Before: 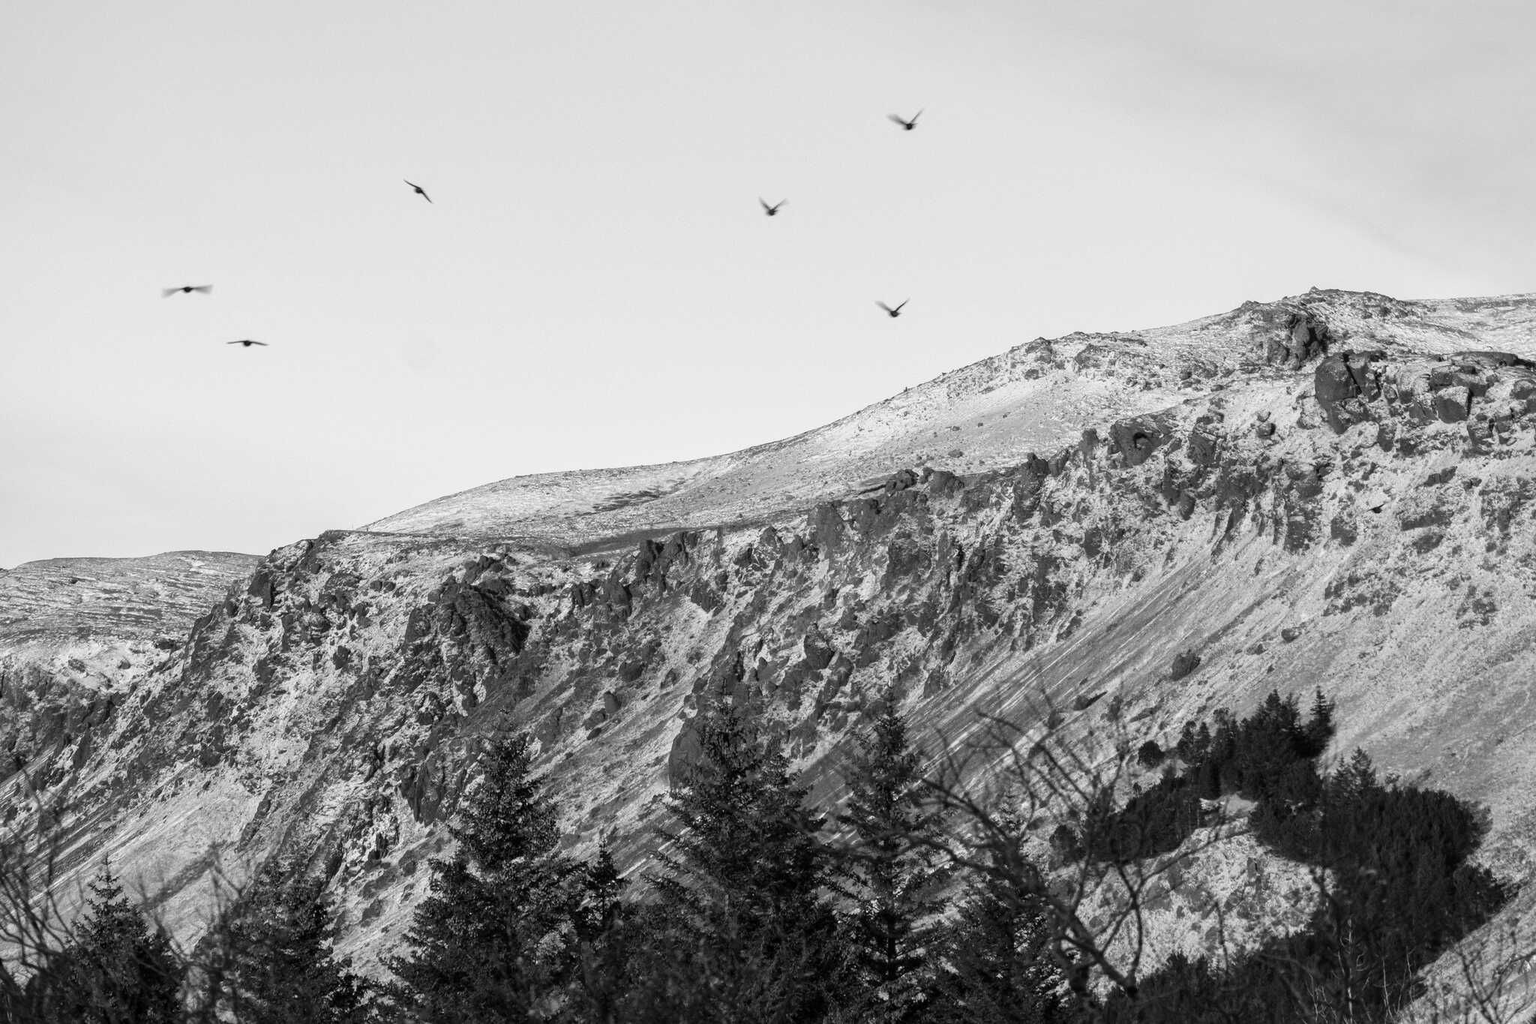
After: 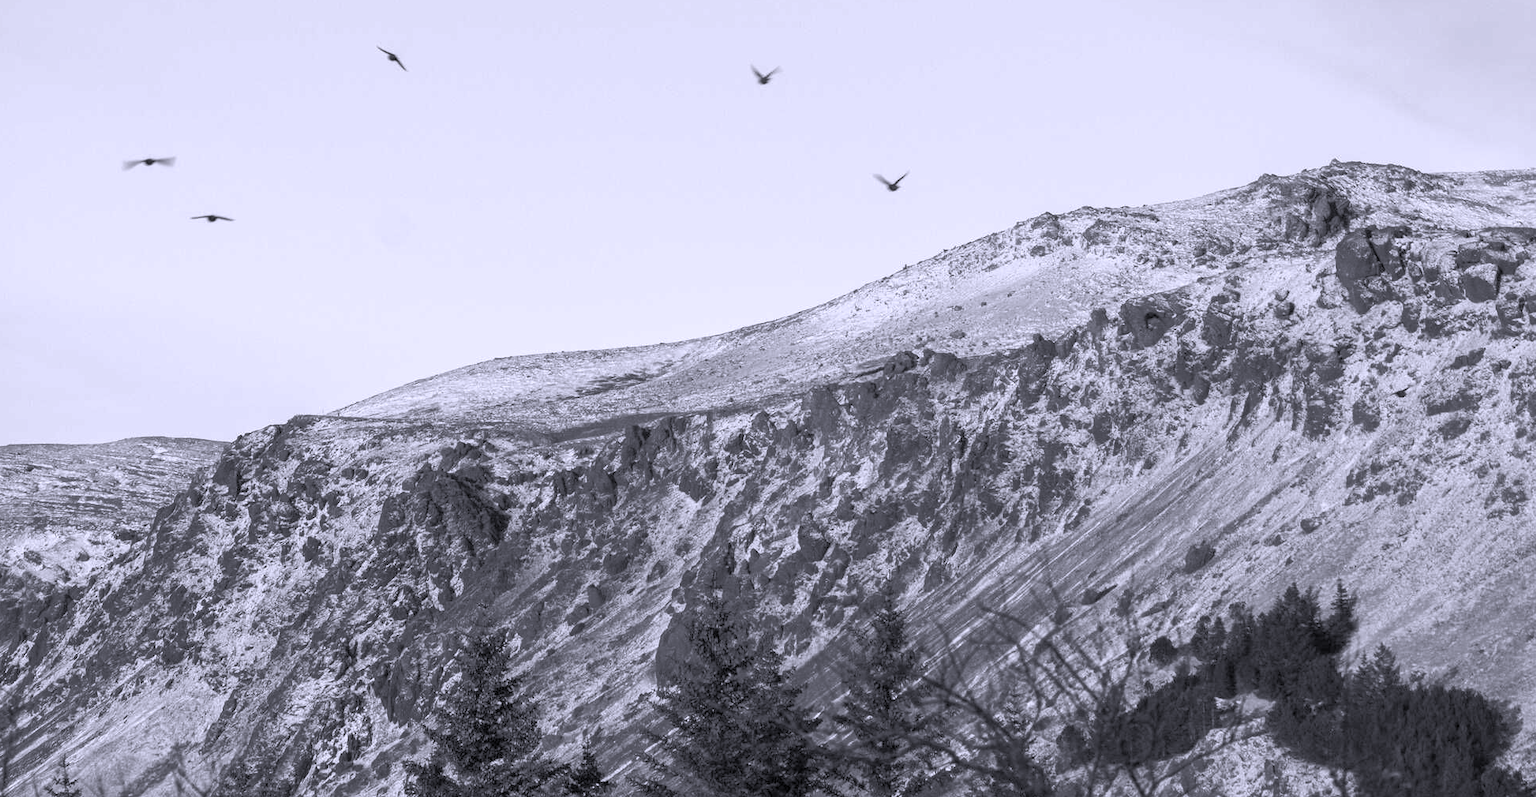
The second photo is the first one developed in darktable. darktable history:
color calibration: illuminant custom, x 0.363, y 0.385, temperature 4528.03 K
crop and rotate: left 2.991%, top 13.302%, right 1.981%, bottom 12.636%
rgb curve: curves: ch0 [(0, 0) (0.072, 0.166) (0.217, 0.293) (0.414, 0.42) (1, 1)], compensate middle gray true, preserve colors basic power
